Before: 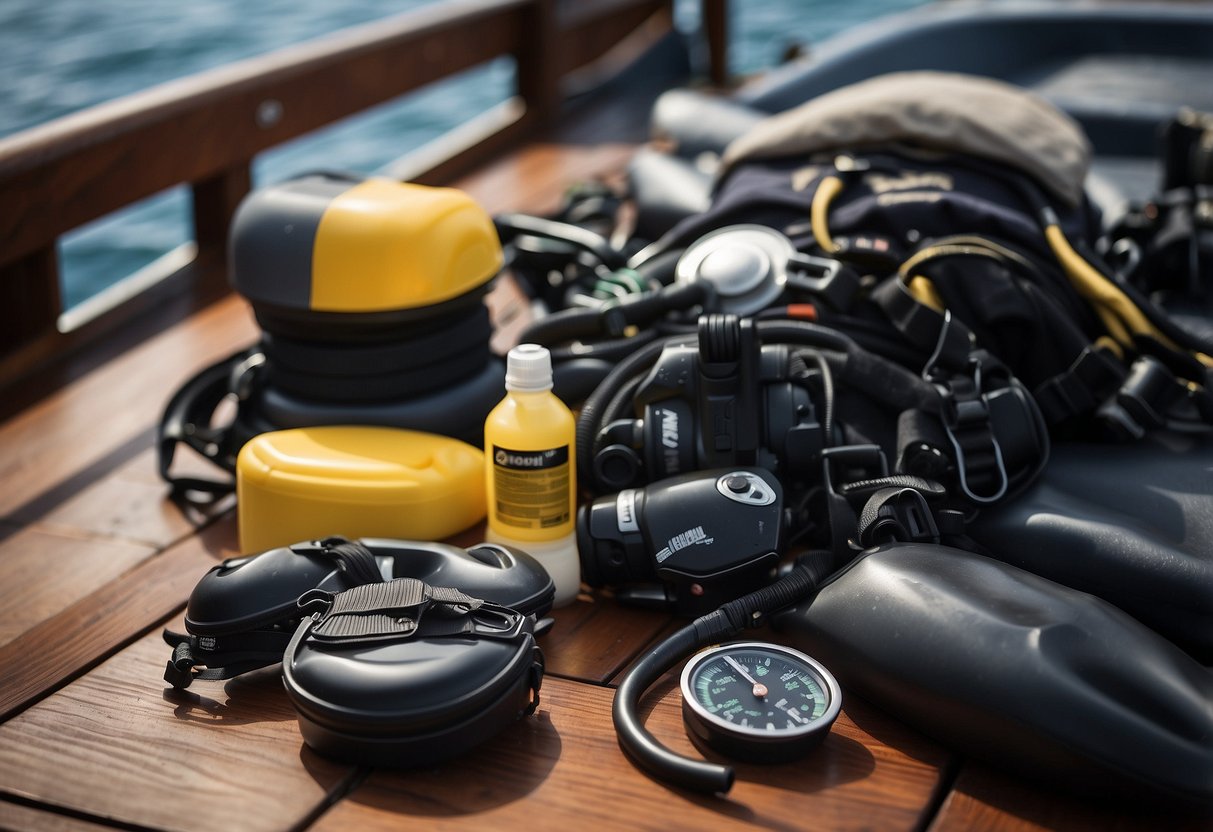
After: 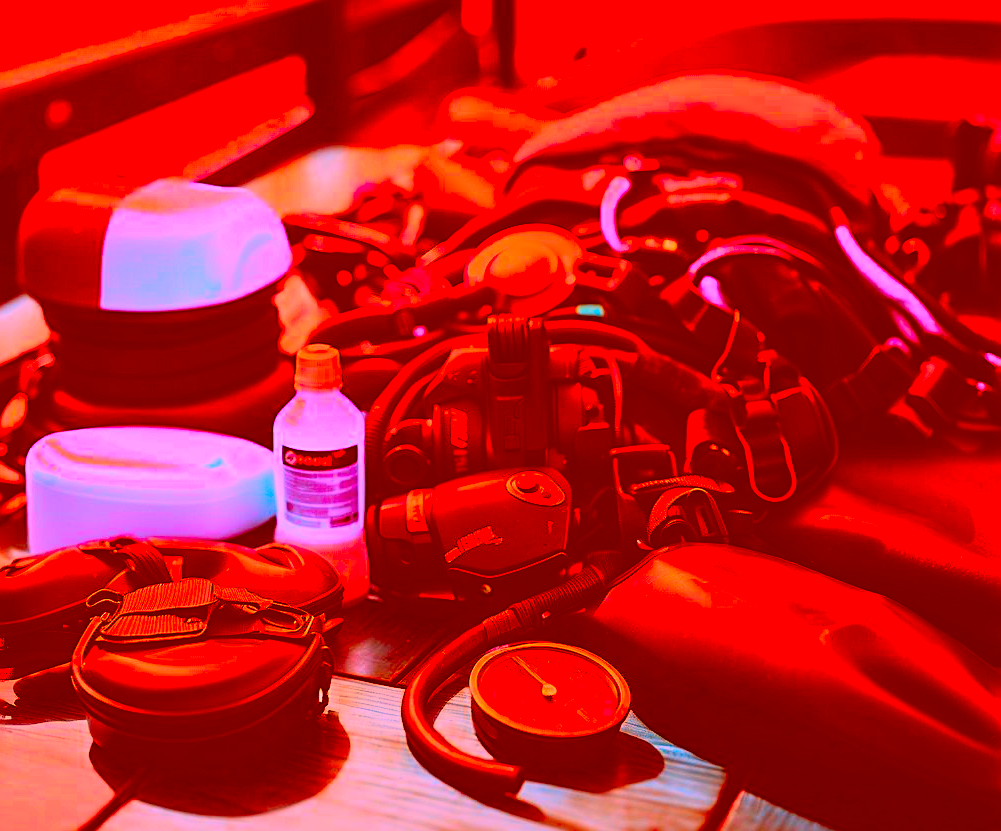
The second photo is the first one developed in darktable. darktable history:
sharpen: on, module defaults
crop: left 17.455%, bottom 0.019%
color correction: highlights a* -39.68, highlights b* -39.37, shadows a* -39.55, shadows b* -39.95, saturation -2.95
tone equalizer: -7 EV 0.158 EV, -6 EV 0.576 EV, -5 EV 1.13 EV, -4 EV 1.3 EV, -3 EV 1.17 EV, -2 EV 0.6 EV, -1 EV 0.164 EV, edges refinement/feathering 500, mask exposure compensation -1.57 EV, preserve details no
